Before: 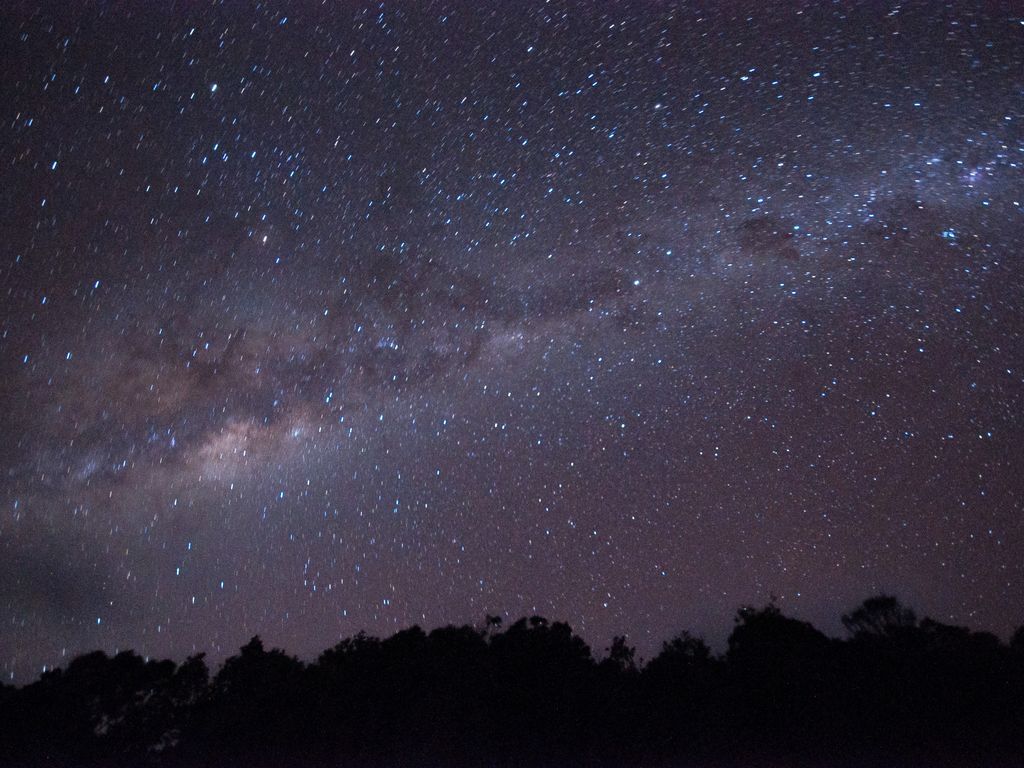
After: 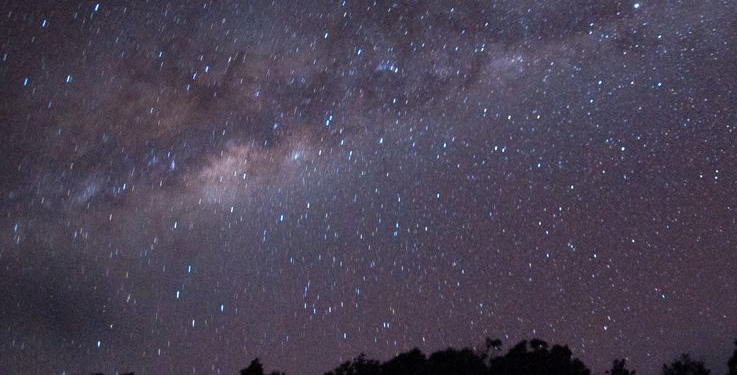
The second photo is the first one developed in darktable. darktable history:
crop: top 36.145%, right 27.997%, bottom 14.962%
